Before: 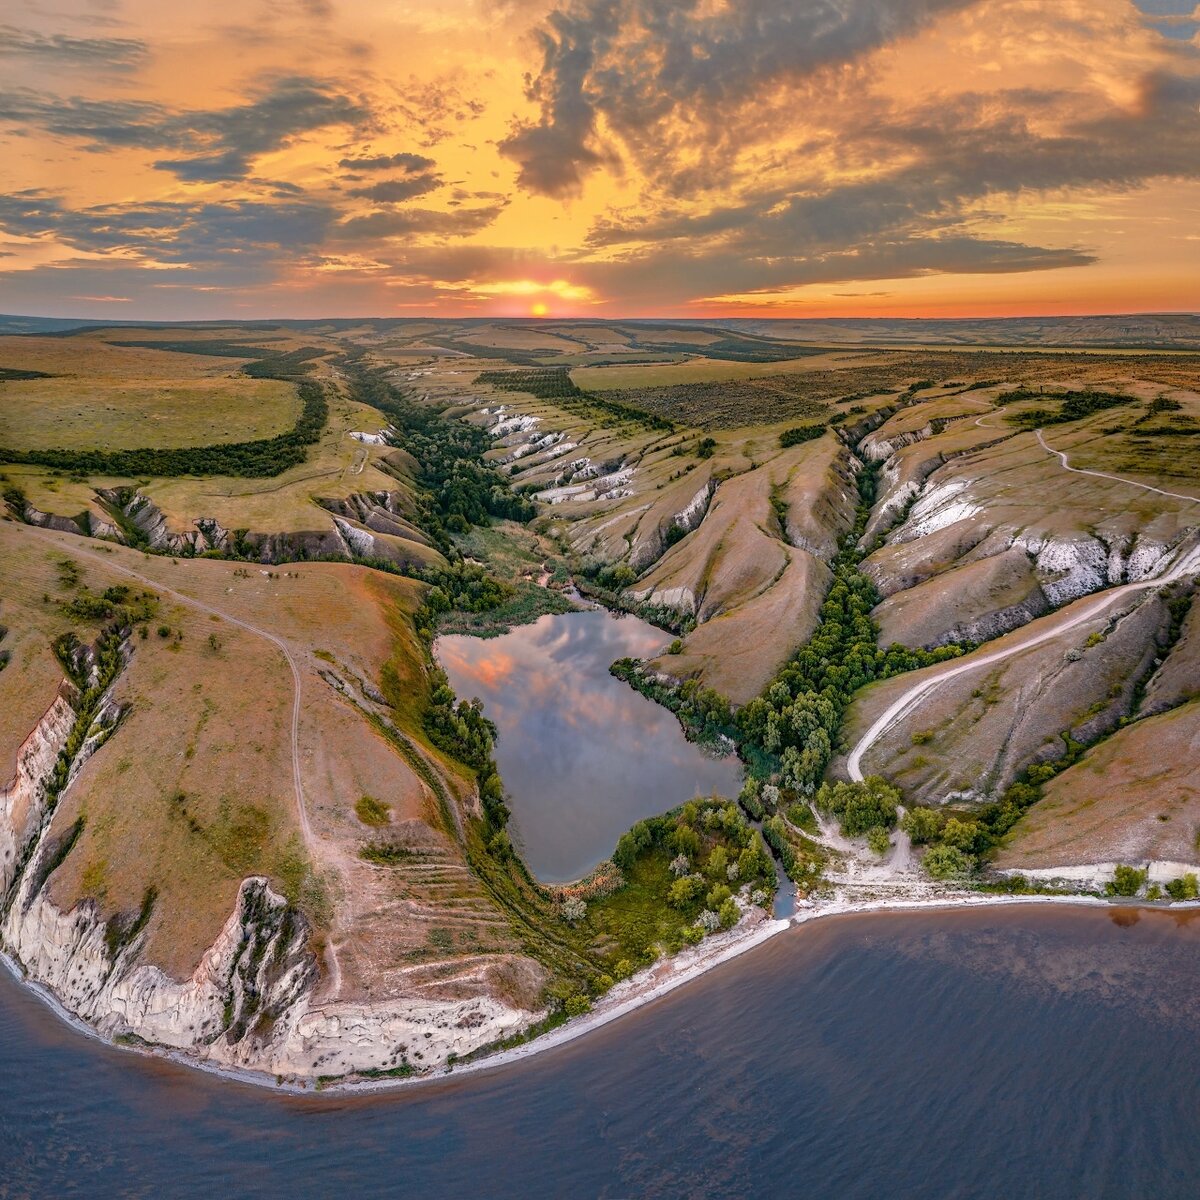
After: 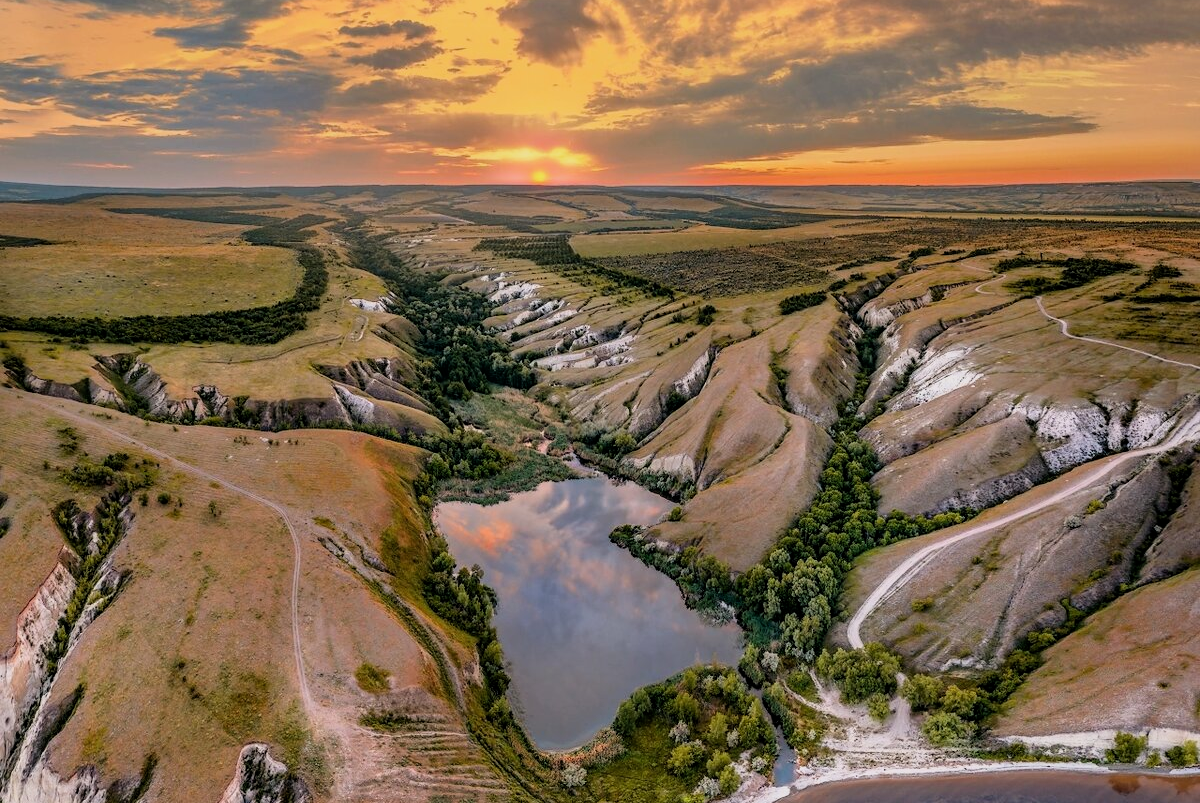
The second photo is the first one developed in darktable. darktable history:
filmic rgb: middle gray luminance 9.46%, black relative exposure -10.56 EV, white relative exposure 3.45 EV, target black luminance 0%, hardness 5.97, latitude 59.57%, contrast 1.088, highlights saturation mix 6.14%, shadows ↔ highlights balance 28.77%, color science v6 (2022)
crop: top 11.166%, bottom 21.91%
